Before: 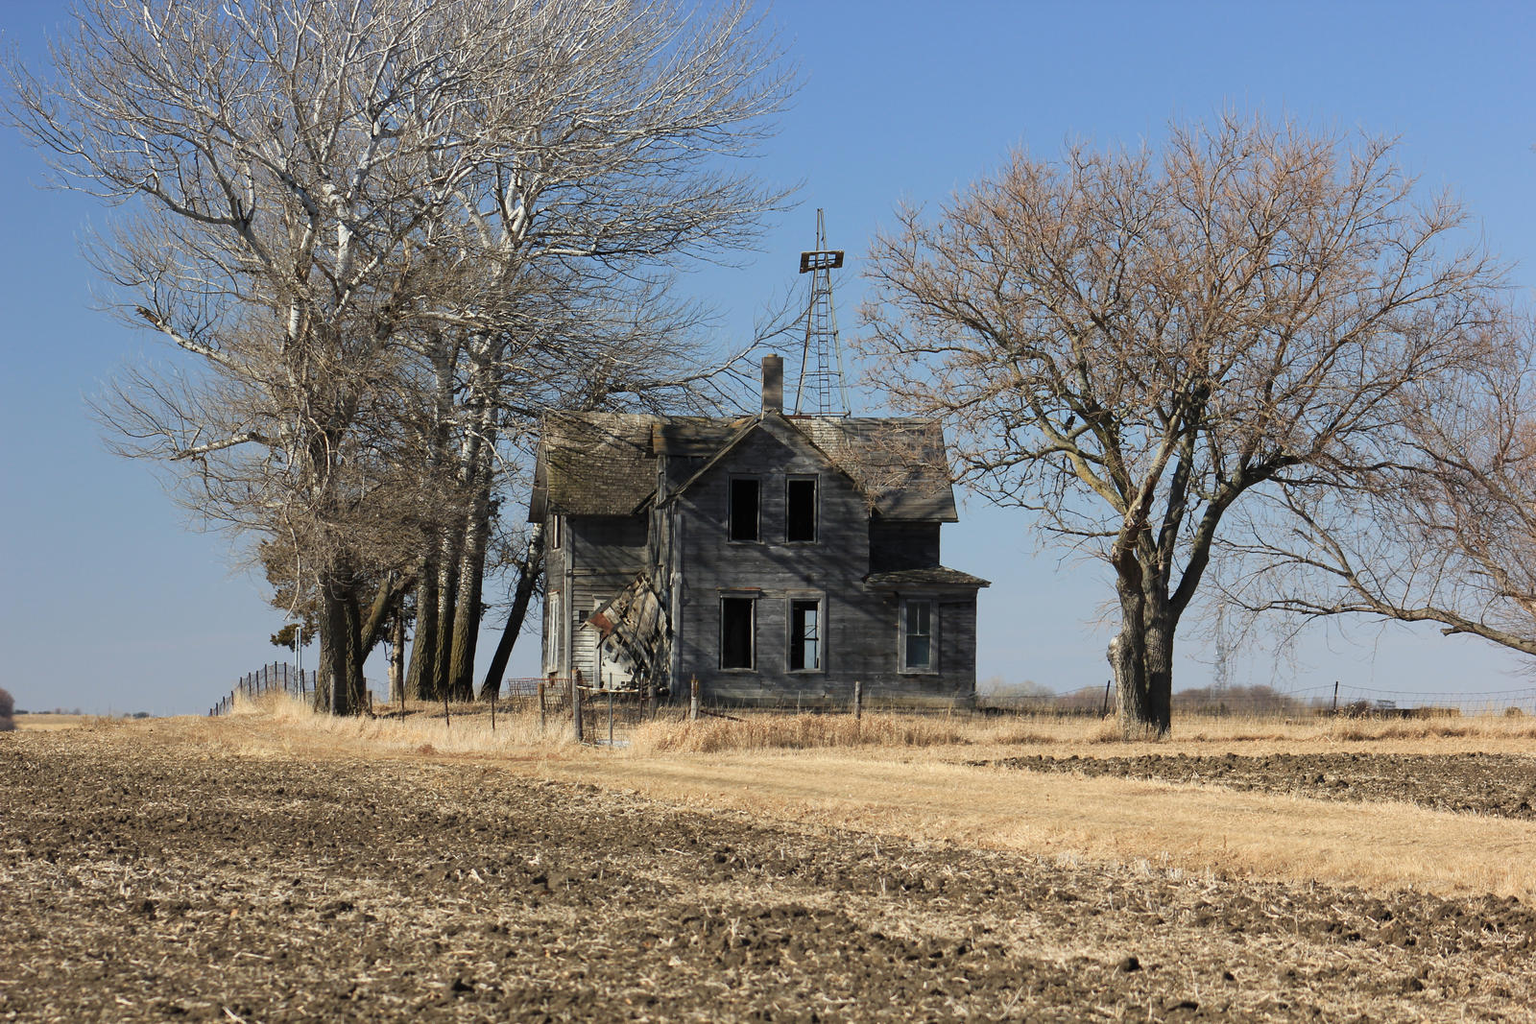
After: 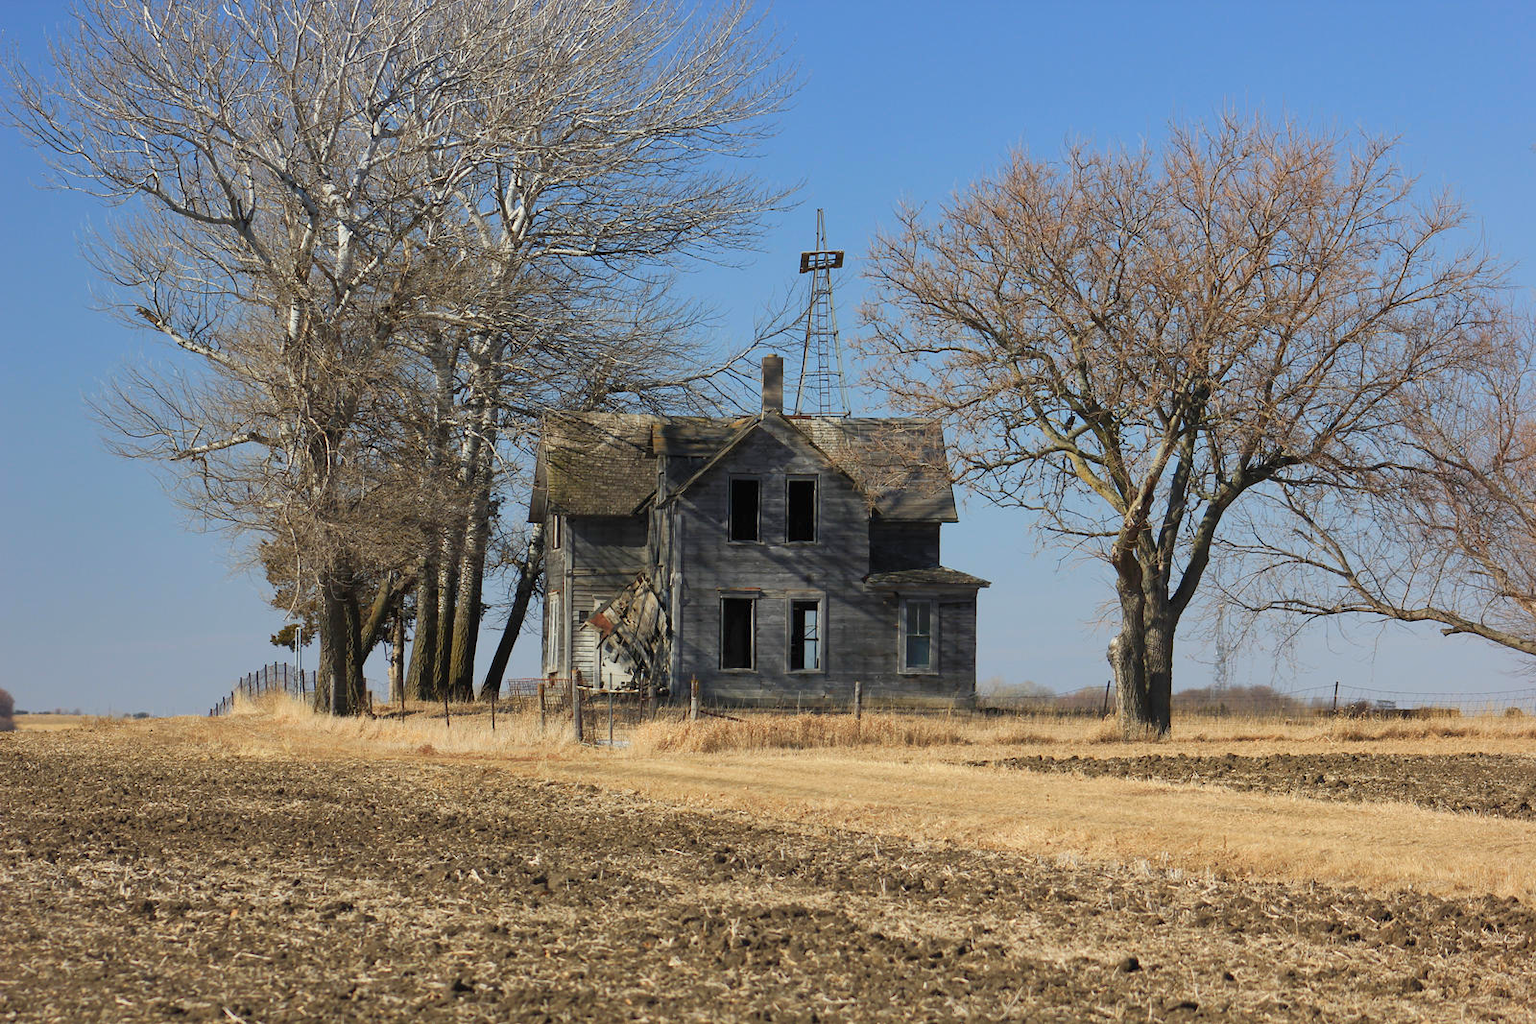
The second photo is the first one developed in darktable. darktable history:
shadows and highlights: shadows color adjustment 99.16%, highlights color adjustment 0.661%
contrast brightness saturation: saturation 0.185
